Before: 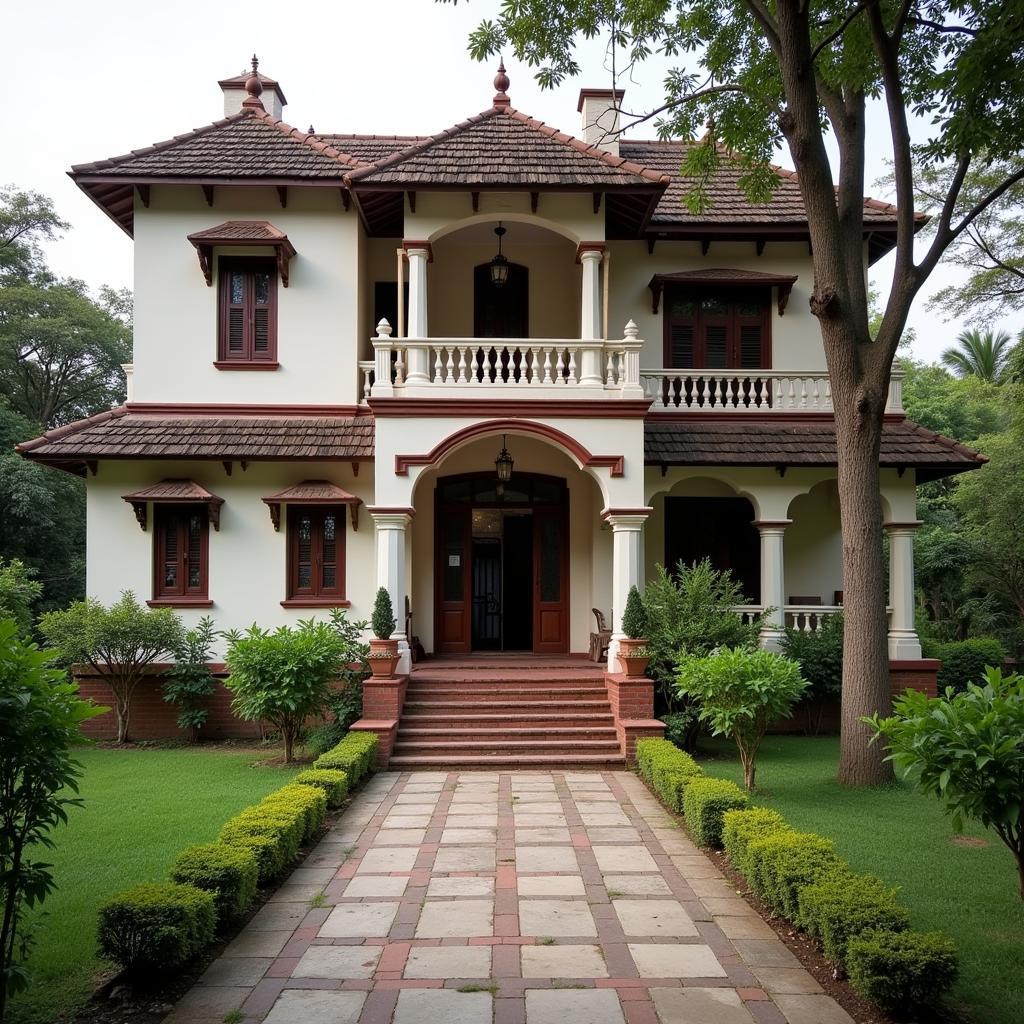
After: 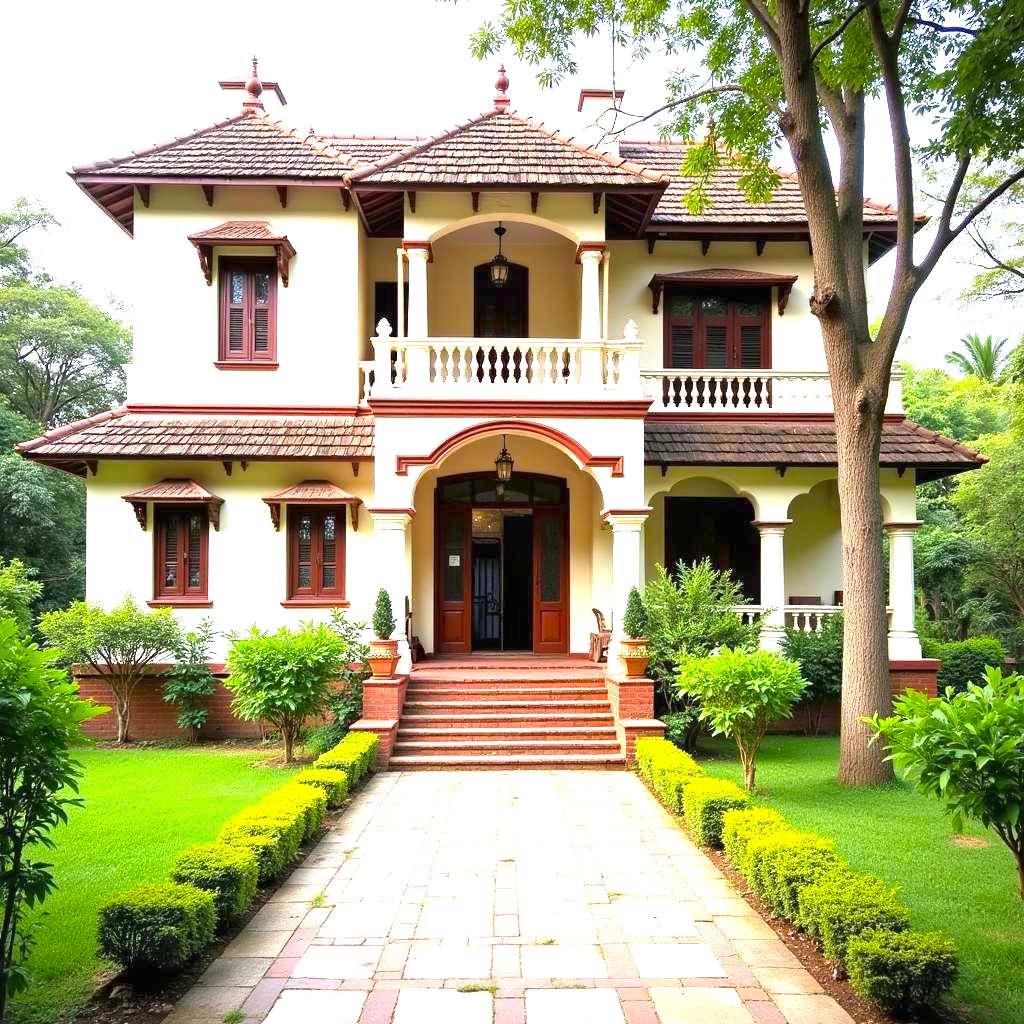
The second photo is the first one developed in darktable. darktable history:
exposure: black level correction 0, exposure 2.122 EV, compensate highlight preservation false
color balance rgb: perceptual saturation grading › global saturation 31.154%, global vibrance 9.527%
